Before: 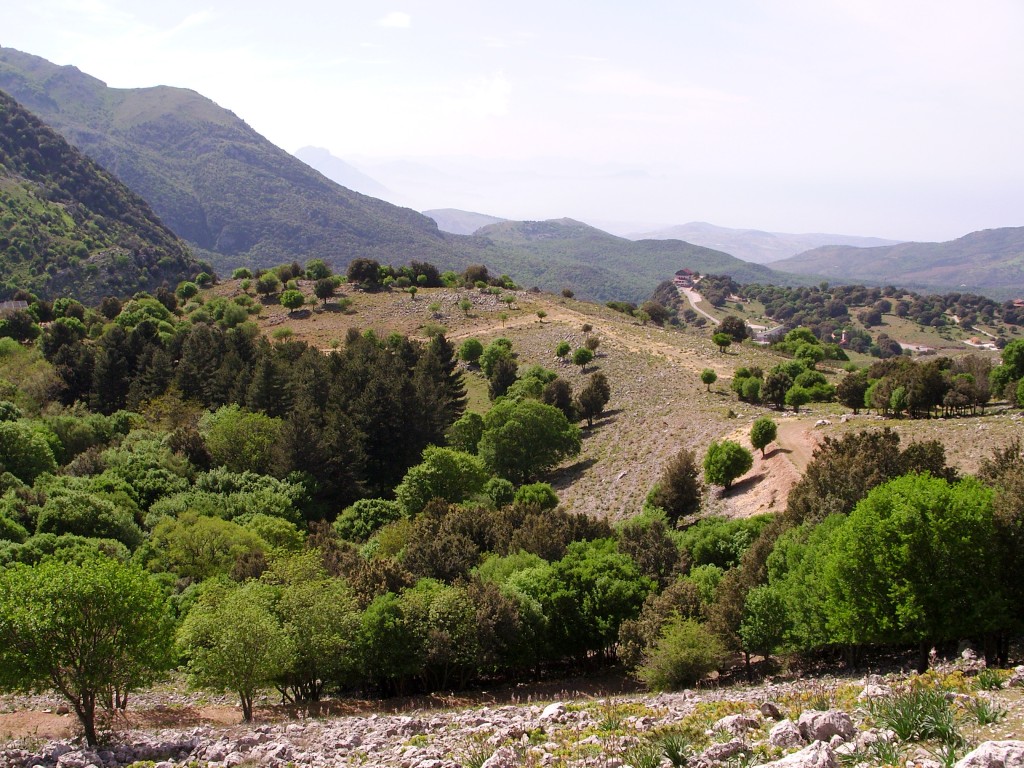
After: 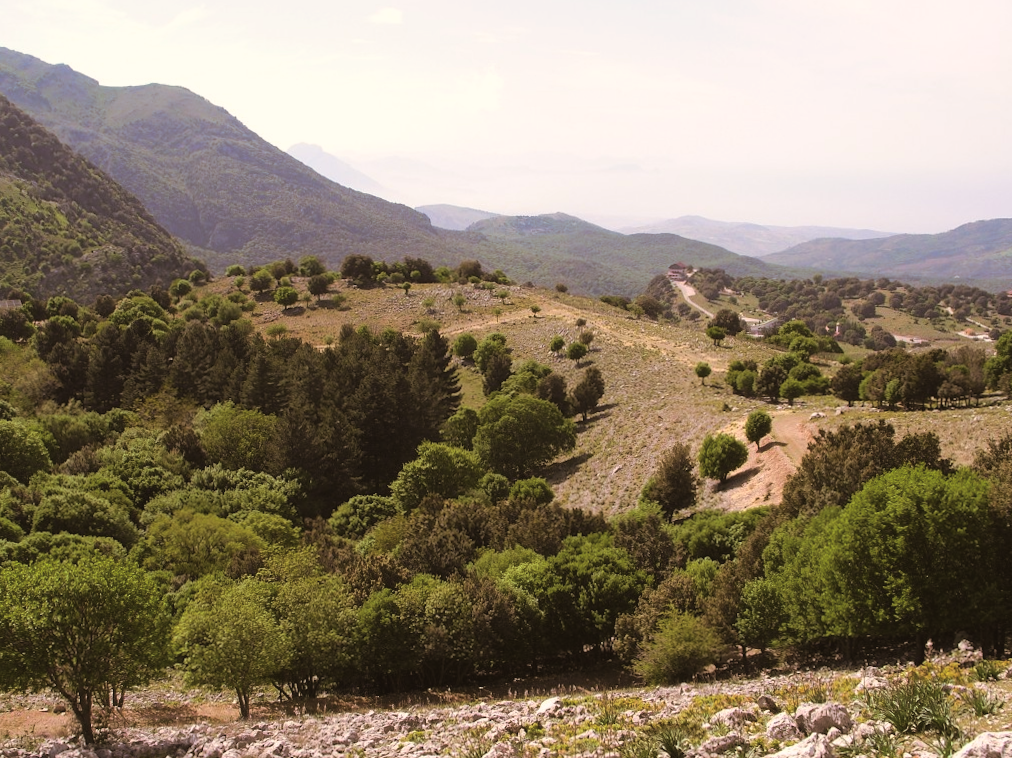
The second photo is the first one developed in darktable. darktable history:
color balance rgb: shadows lift › chroma 2%, shadows lift › hue 219.6°, power › hue 313.2°, highlights gain › chroma 3%, highlights gain › hue 75.6°, global offset › luminance 0.5%, perceptual saturation grading › global saturation 15.33%, perceptual saturation grading › highlights -19.33%, perceptual saturation grading › shadows 20%, global vibrance 20%
rotate and perspective: rotation -0.45°, automatic cropping original format, crop left 0.008, crop right 0.992, crop top 0.012, crop bottom 0.988
split-toning: shadows › hue 32.4°, shadows › saturation 0.51, highlights › hue 180°, highlights › saturation 0, balance -60.17, compress 55.19%
